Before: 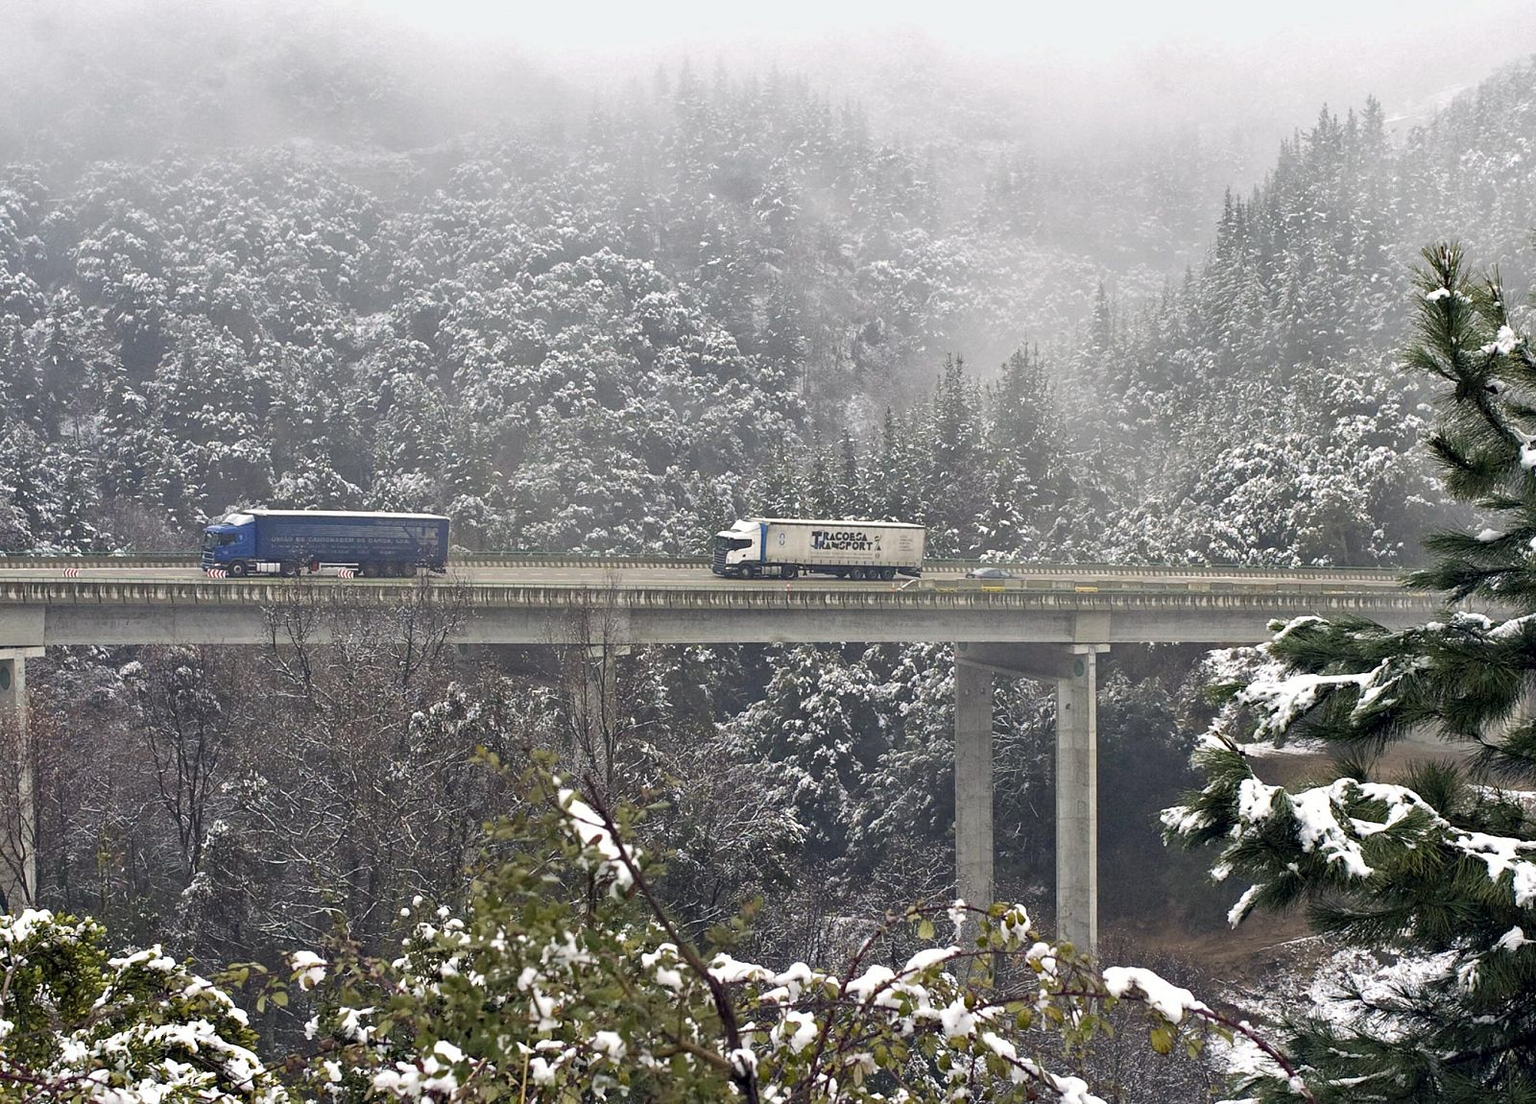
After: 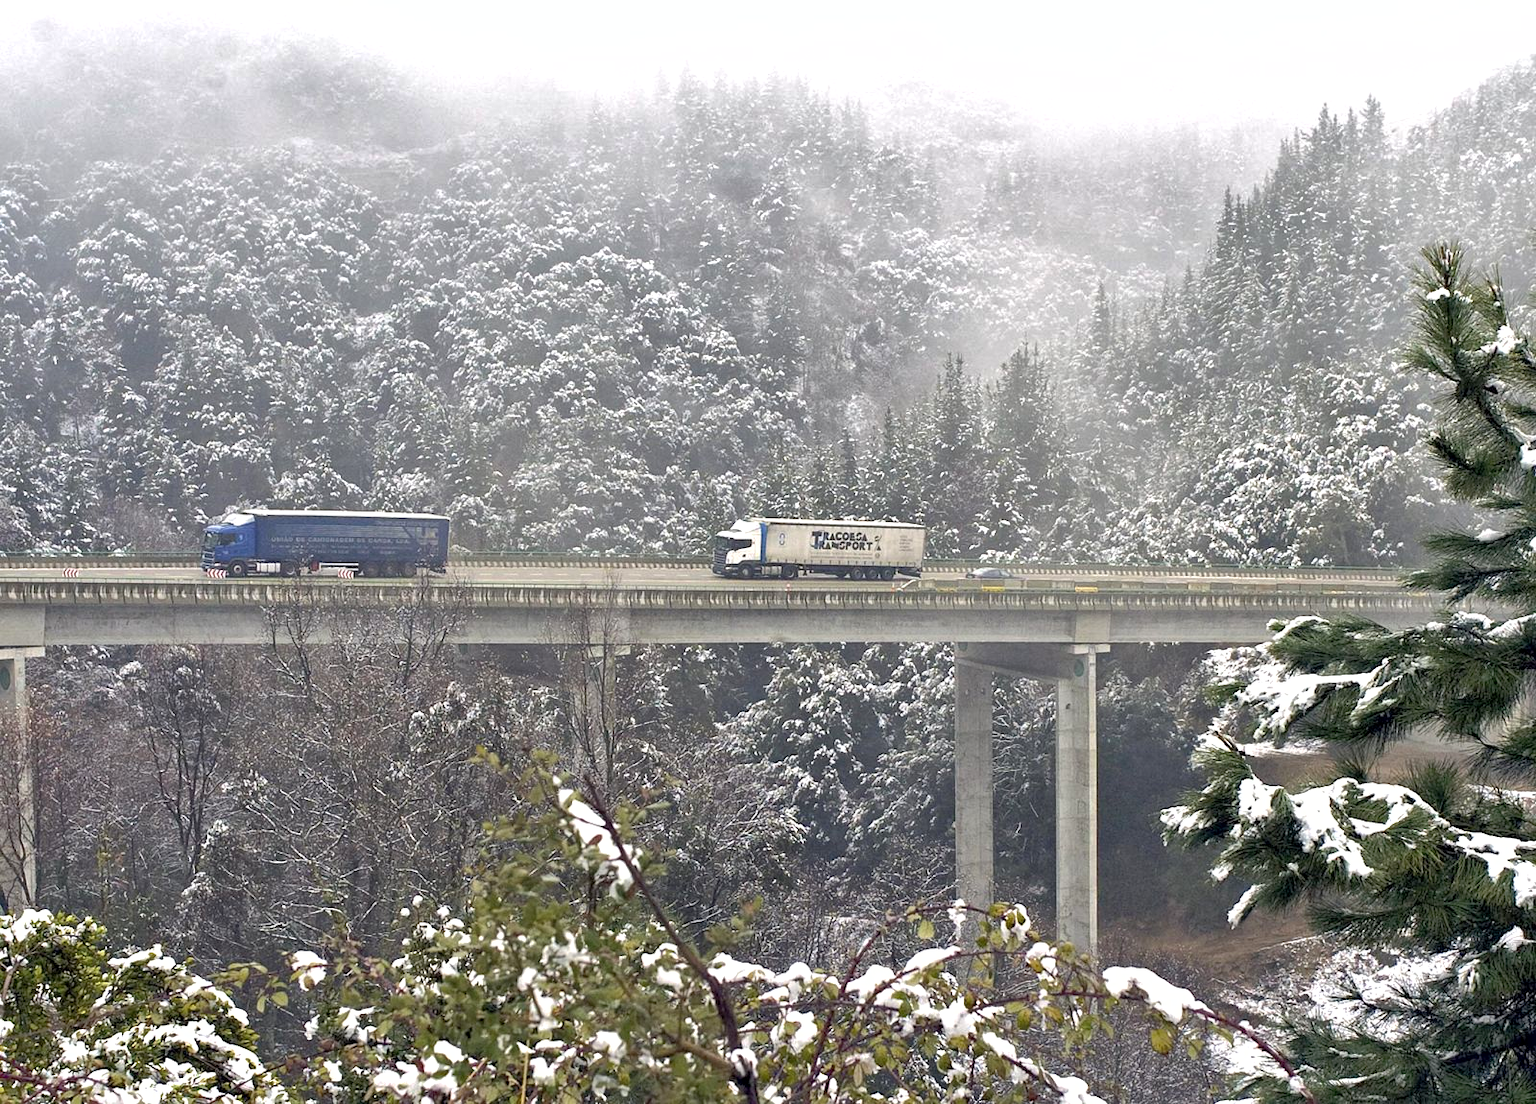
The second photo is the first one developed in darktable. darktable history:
shadows and highlights: shadows color adjustment 98%, highlights color adjustment 59%
exposure: black level correction 0.001, exposure 0.5 EV, compensate highlight preservation false
